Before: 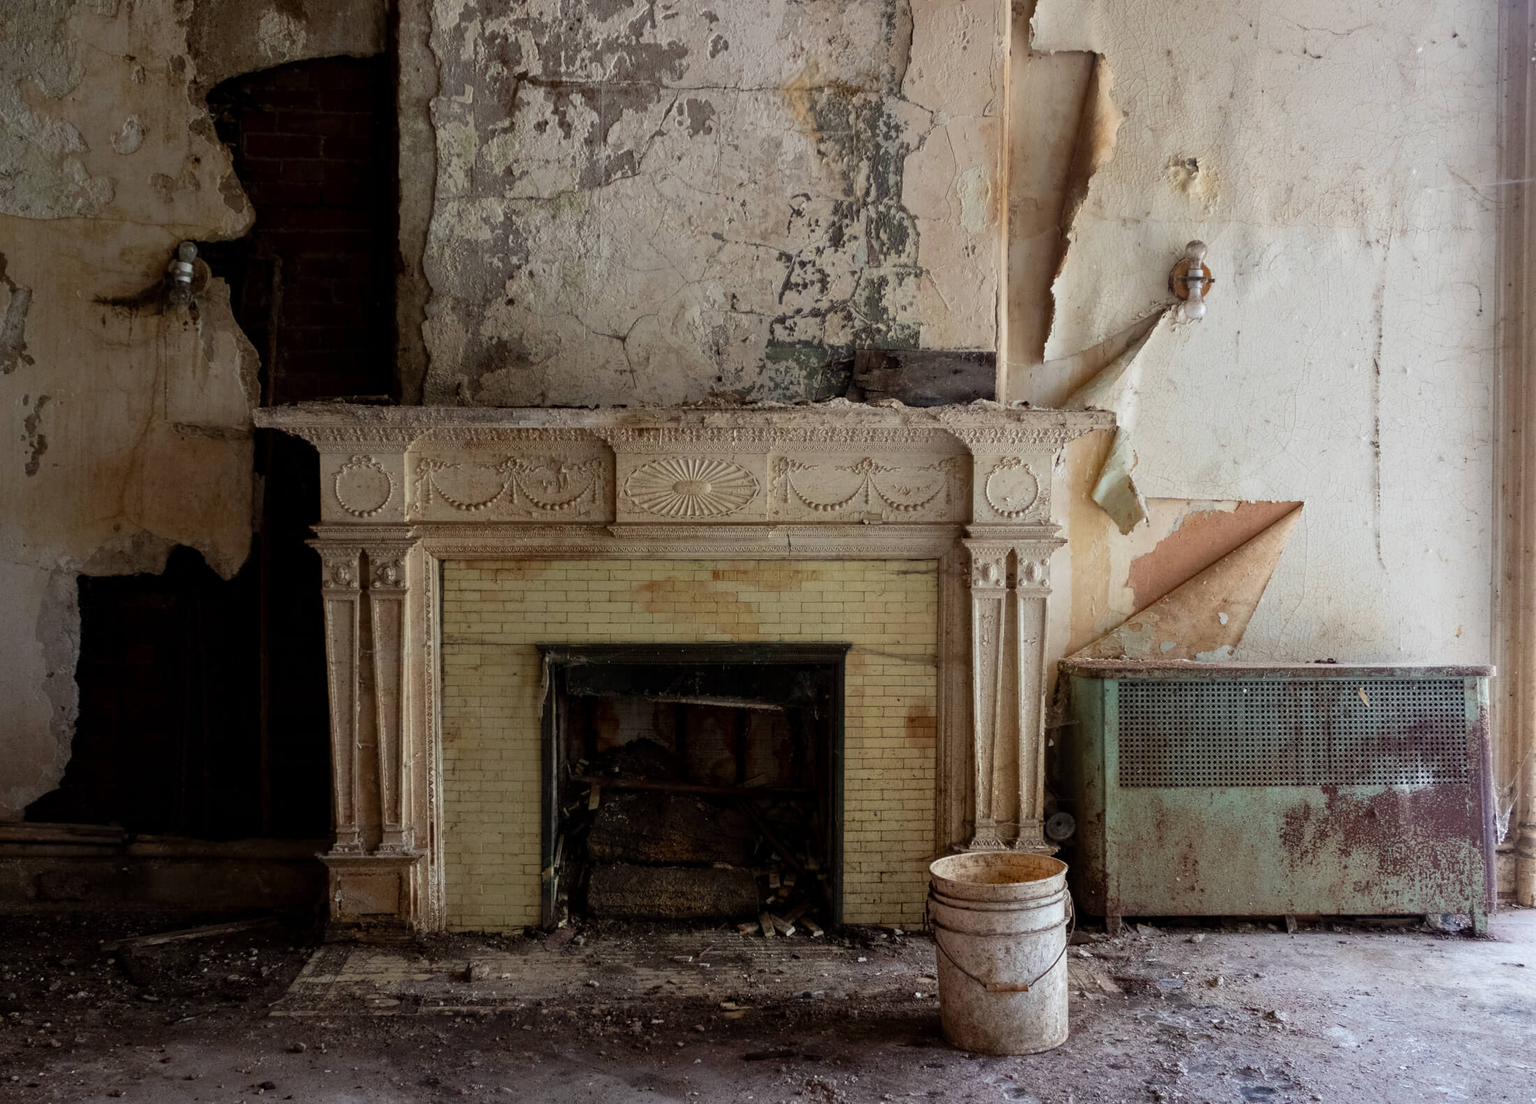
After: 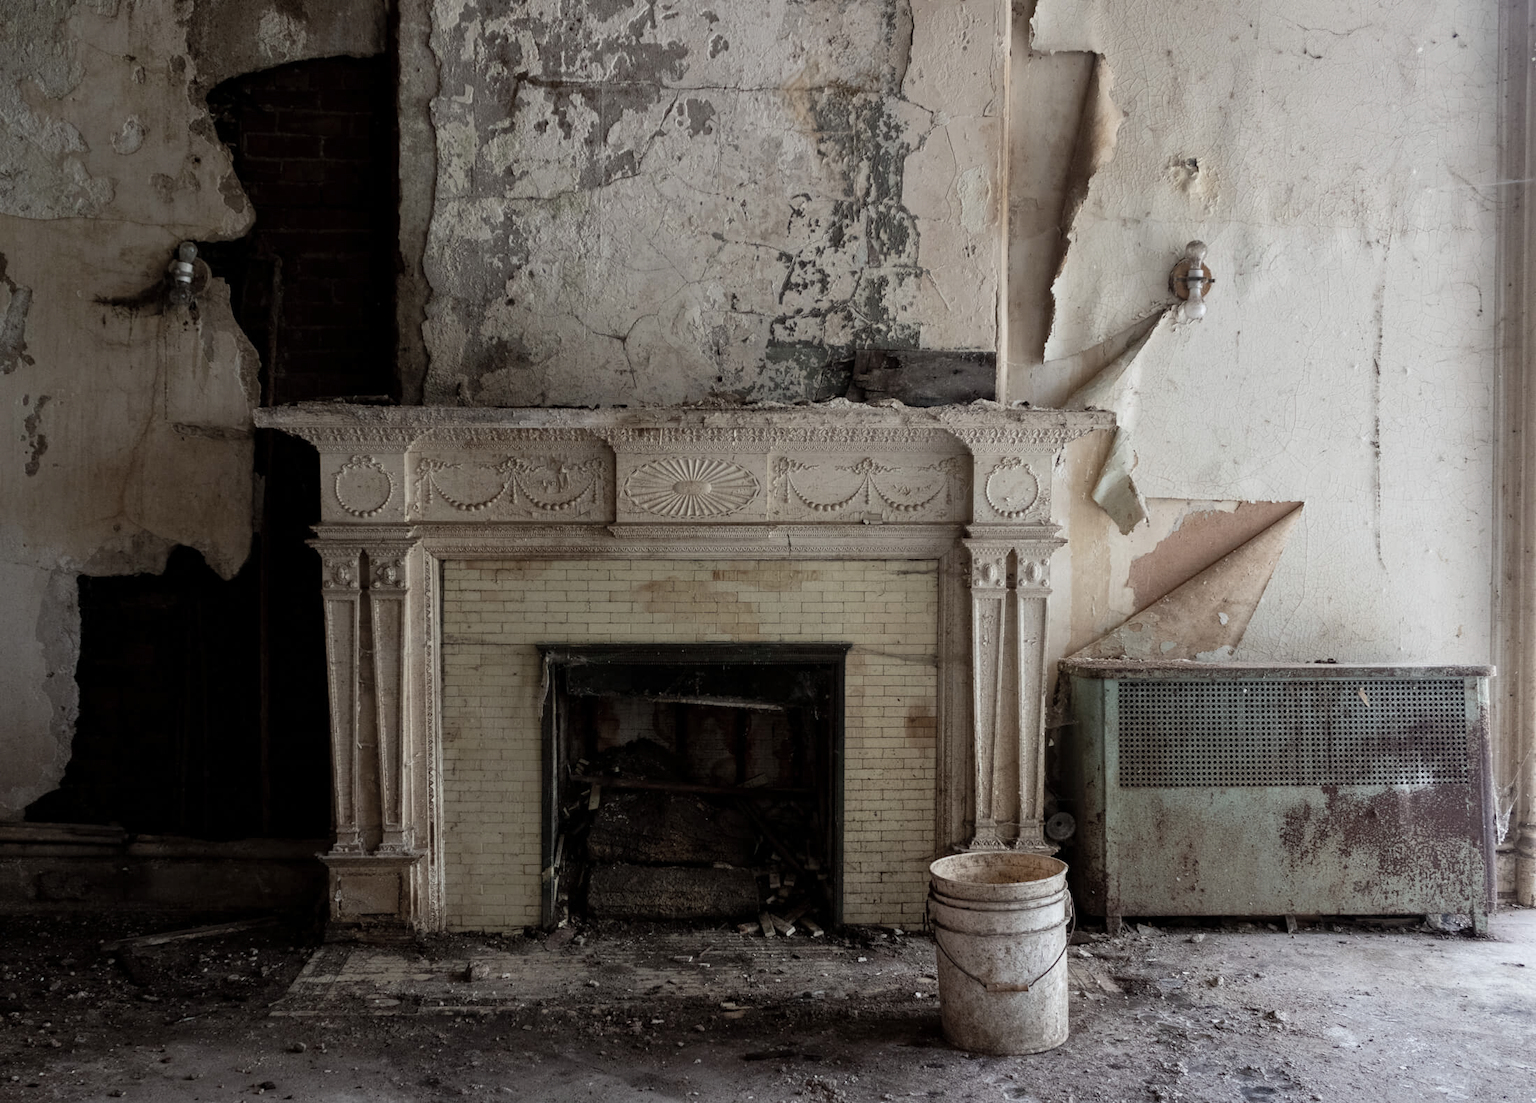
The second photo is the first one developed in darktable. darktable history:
color correction: highlights b* -0.035, saturation 0.525
